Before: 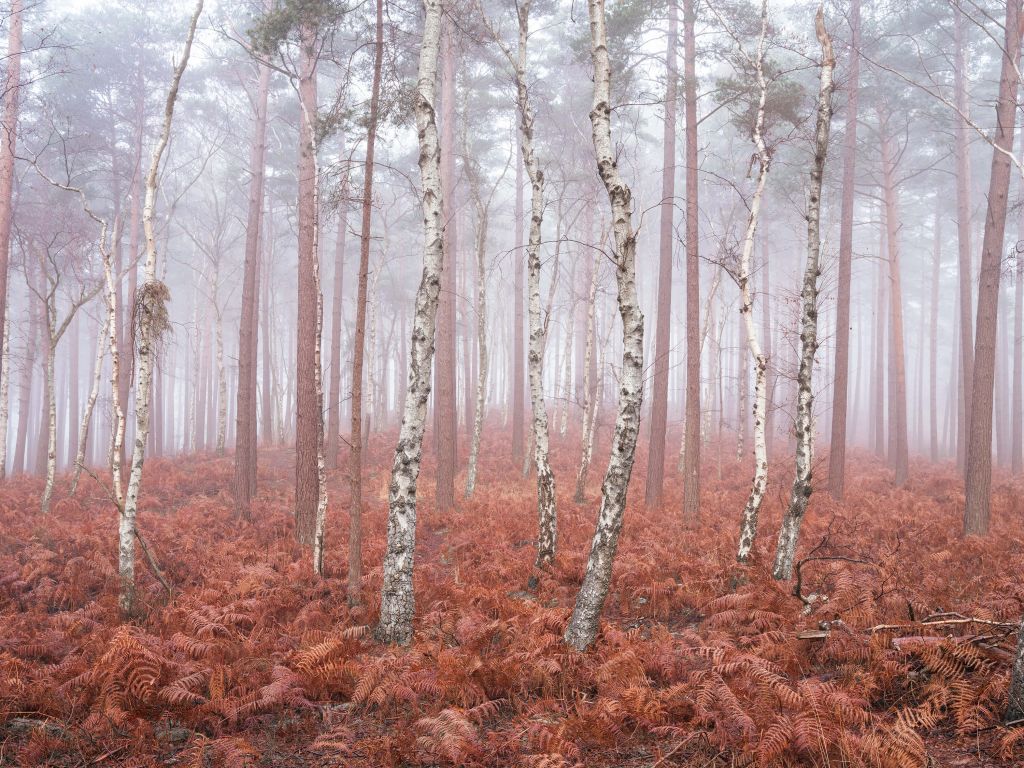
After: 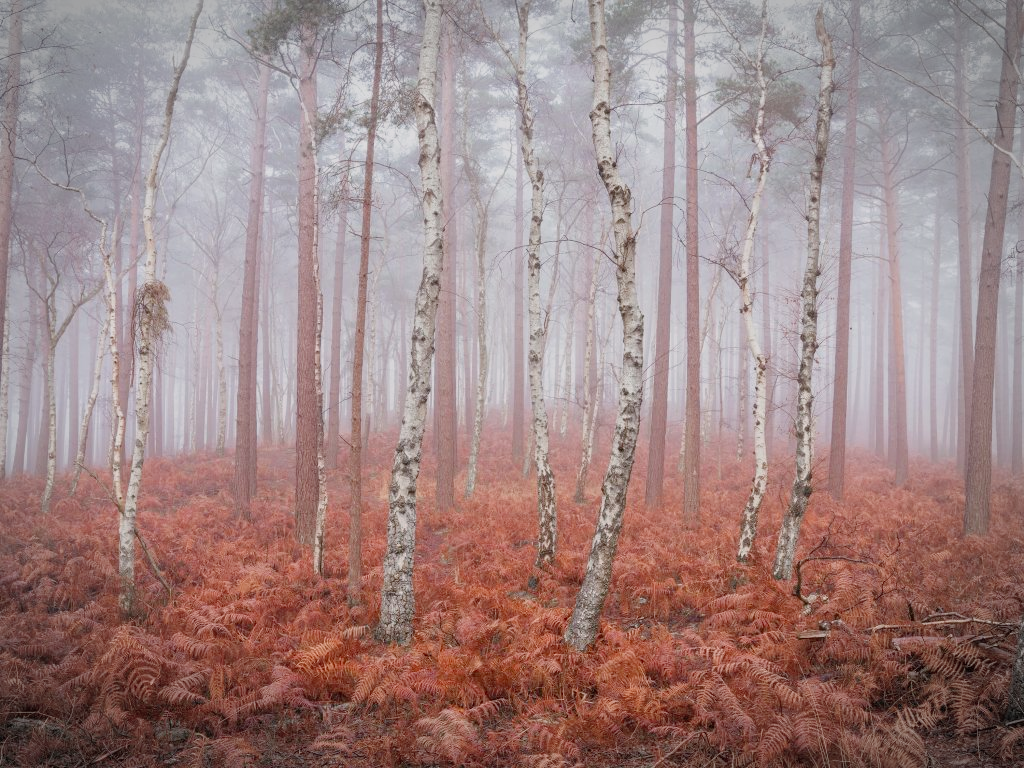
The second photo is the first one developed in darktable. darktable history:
vignetting: automatic ratio true
filmic rgb: black relative exposure -16 EV, threshold -0.33 EV, transition 3.19 EV, structure ↔ texture 100%, target black luminance 0%, hardness 7.57, latitude 72.96%, contrast 0.908, highlights saturation mix 10%, shadows ↔ highlights balance -0.38%, add noise in highlights 0, preserve chrominance no, color science v4 (2020), iterations of high-quality reconstruction 10, enable highlight reconstruction true
